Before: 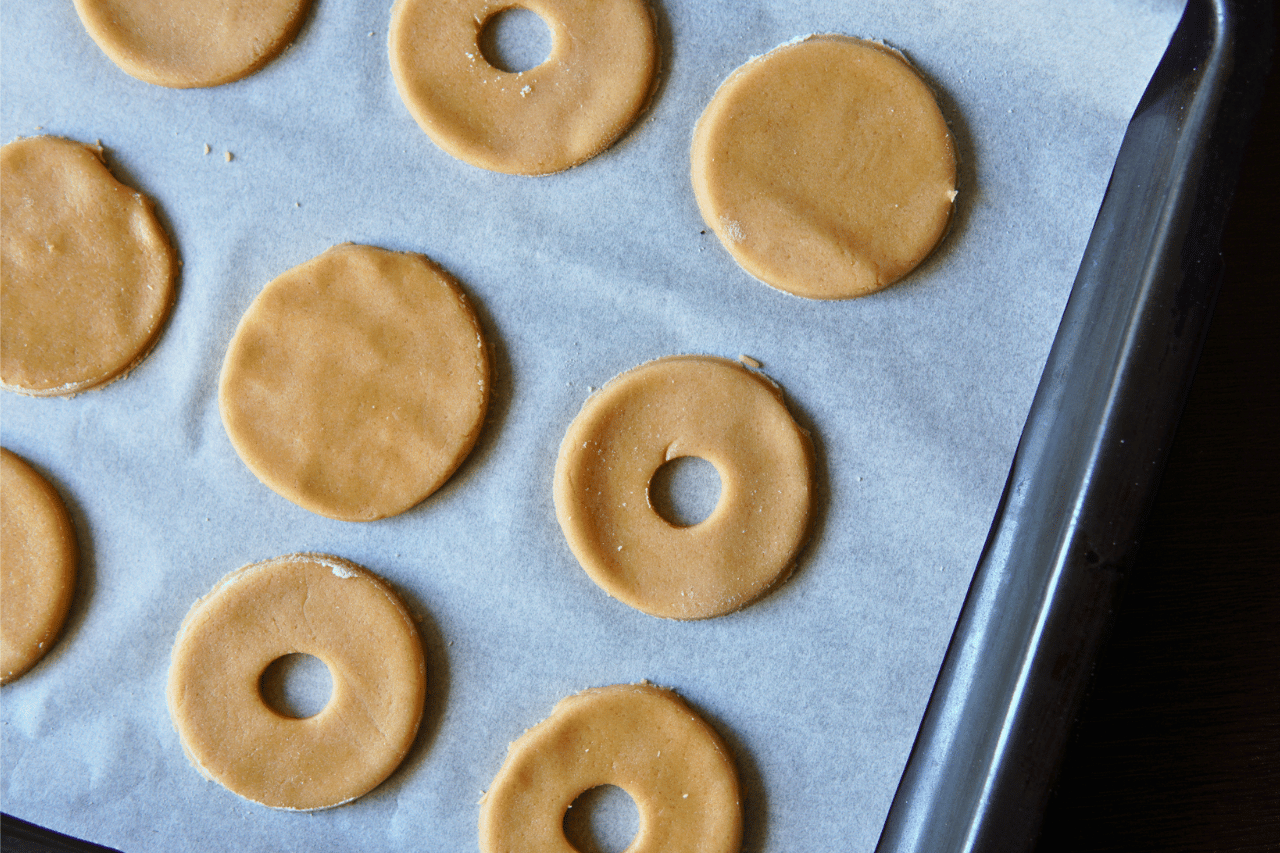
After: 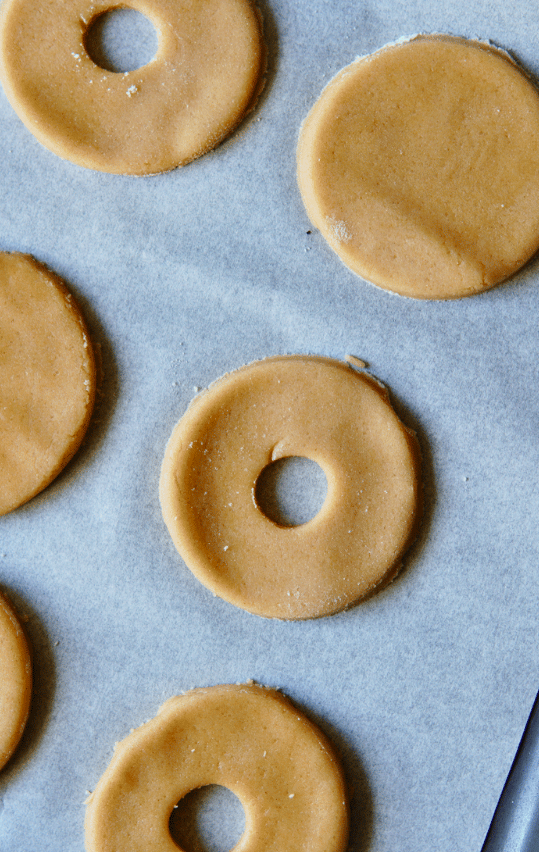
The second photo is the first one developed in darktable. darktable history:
tone curve: curves: ch0 [(0, 0) (0.068, 0.031) (0.183, 0.13) (0.341, 0.319) (0.547, 0.545) (0.828, 0.817) (1, 0.968)]; ch1 [(0, 0) (0.23, 0.166) (0.34, 0.308) (0.371, 0.337) (0.429, 0.408) (0.477, 0.466) (0.499, 0.5) (0.529, 0.528) (0.559, 0.578) (0.743, 0.798) (1, 1)]; ch2 [(0, 0) (0.431, 0.419) (0.495, 0.502) (0.524, 0.525) (0.568, 0.543) (0.6, 0.597) (0.634, 0.644) (0.728, 0.722) (1, 1)], preserve colors none
crop: left 30.789%, right 27.067%
